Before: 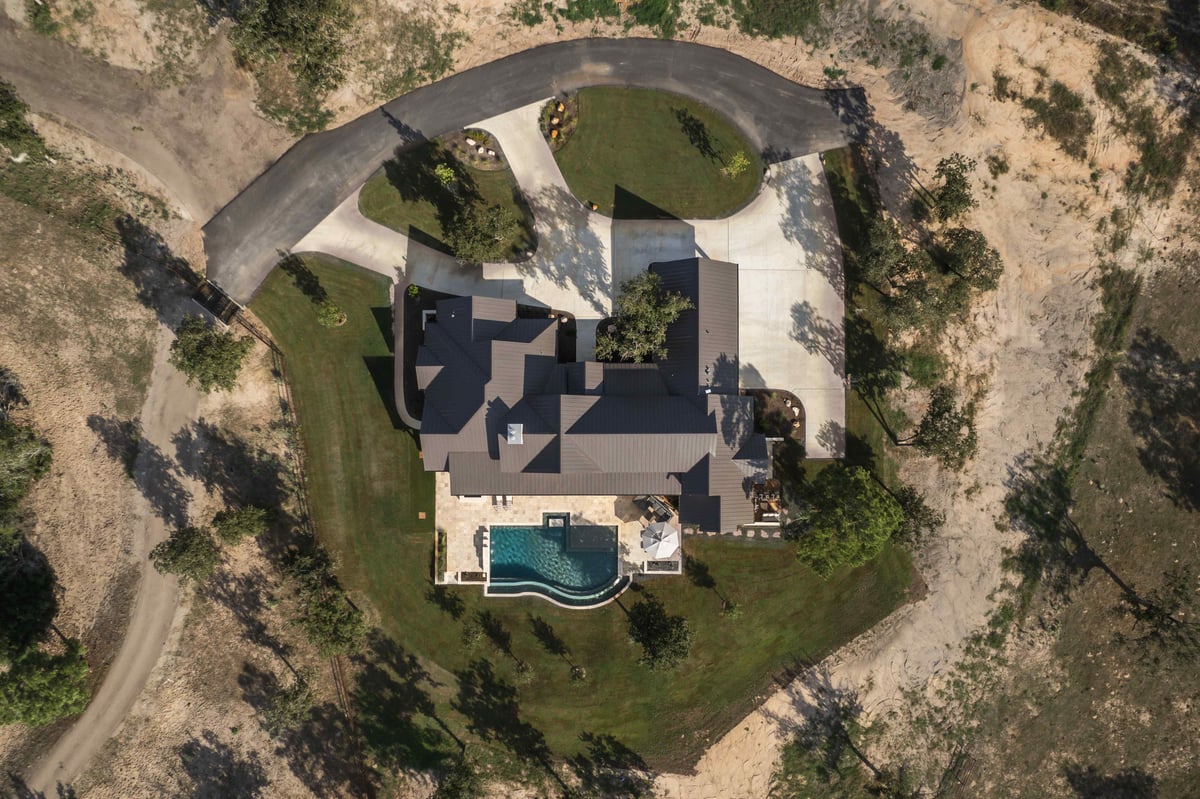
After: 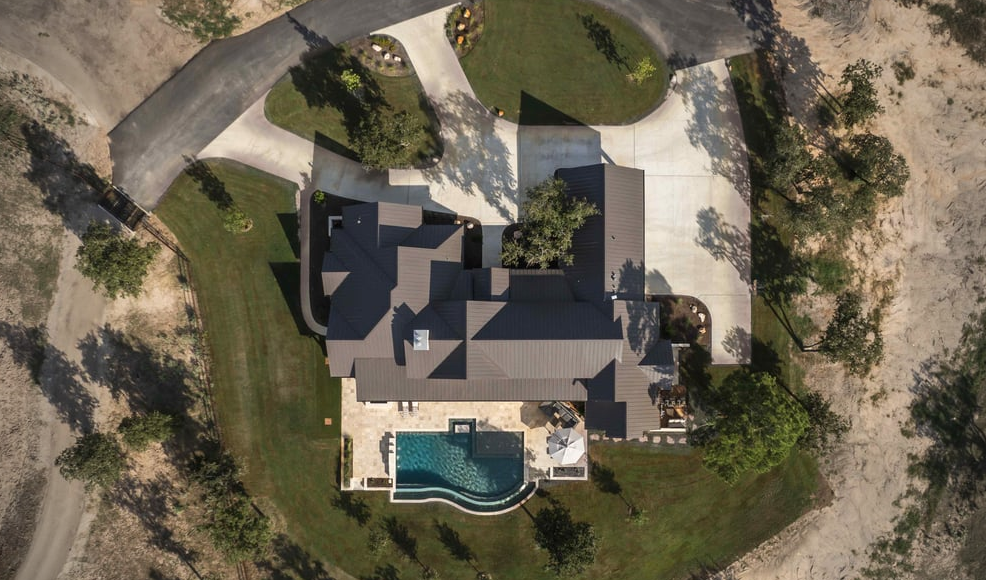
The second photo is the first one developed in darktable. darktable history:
vignetting: on, module defaults
crop: left 7.849%, top 11.847%, right 9.936%, bottom 15.445%
